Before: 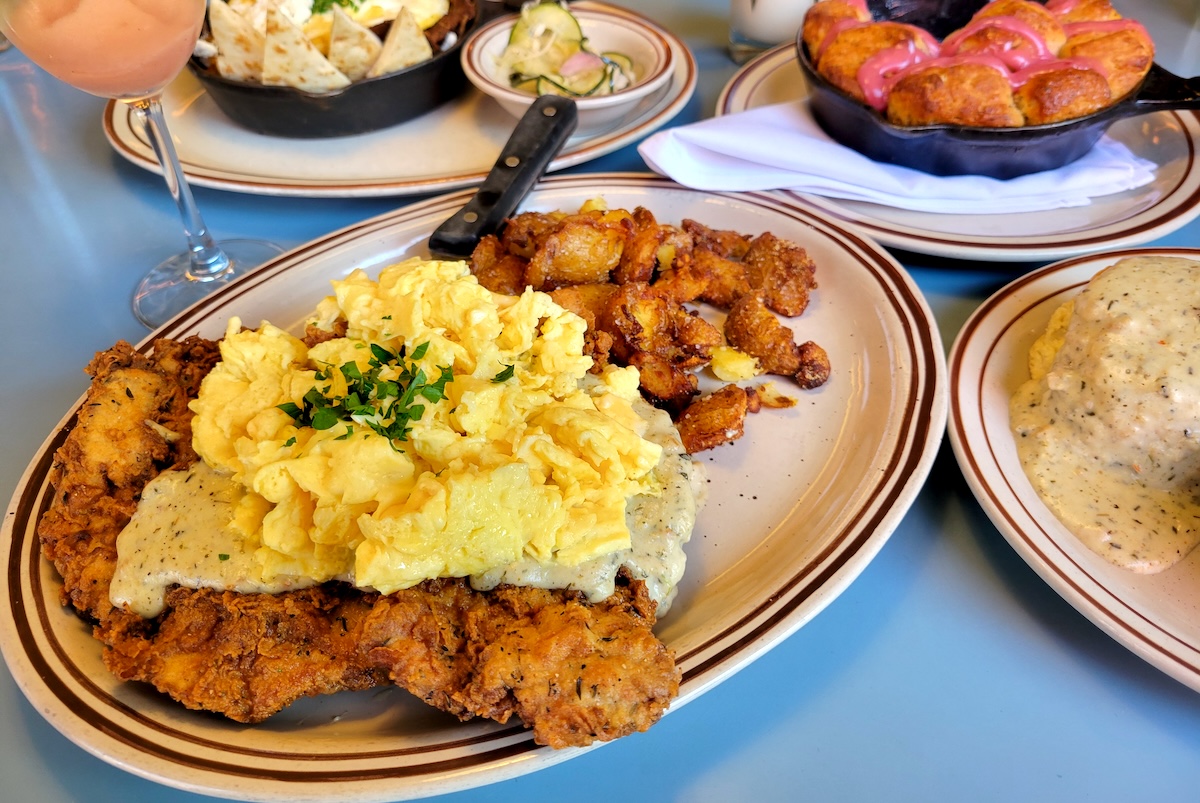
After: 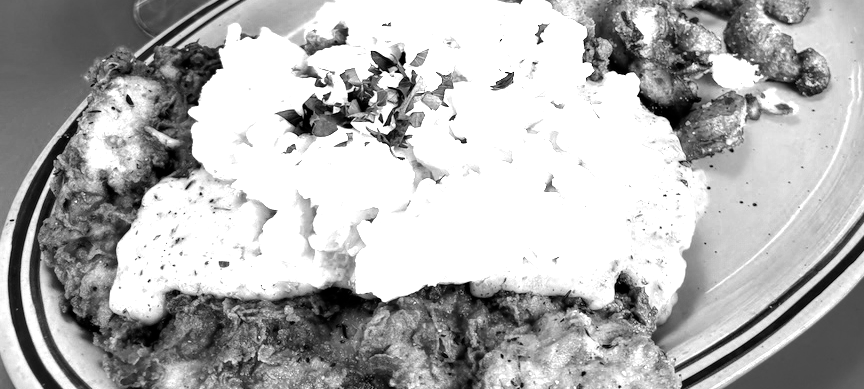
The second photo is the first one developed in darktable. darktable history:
exposure: compensate highlight preservation false
color zones: curves: ch0 [(0, 0.554) (0.146, 0.662) (0.293, 0.86) (0.503, 0.774) (0.637, 0.106) (0.74, 0.072) (0.866, 0.488) (0.998, 0.569)]; ch1 [(0, 0) (0.143, 0) (0.286, 0) (0.429, 0) (0.571, 0) (0.714, 0) (0.857, 0)]
color correction: saturation 0.8
contrast brightness saturation: contrast 0.07, brightness -0.13, saturation 0.06
crop: top 36.498%, right 27.964%, bottom 14.995%
